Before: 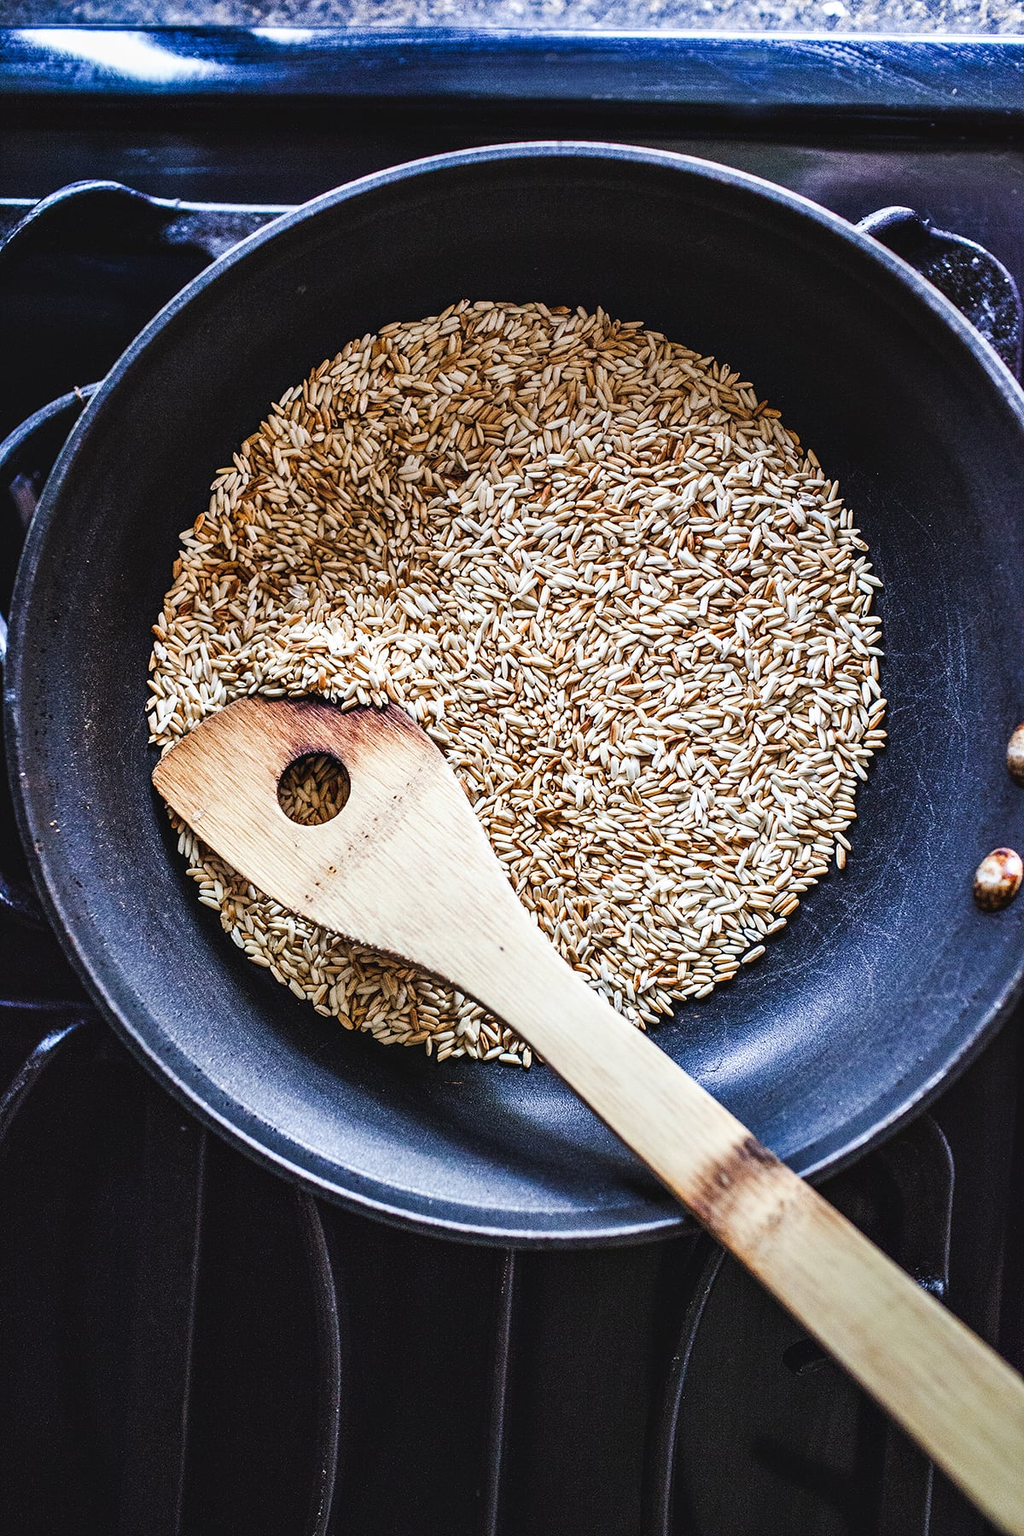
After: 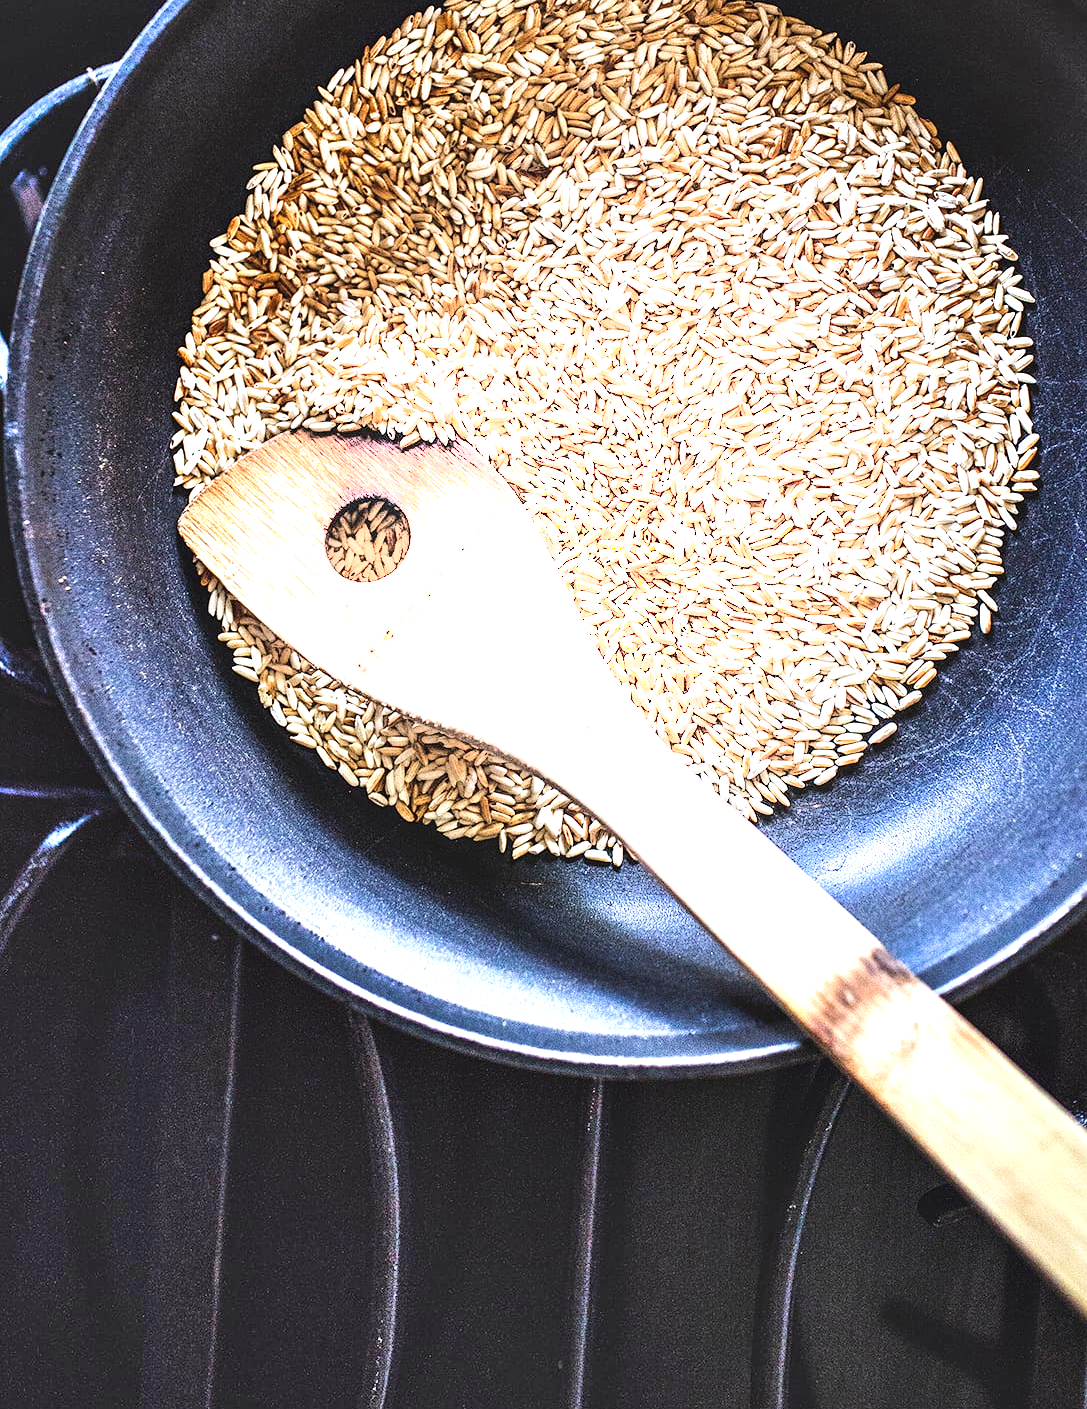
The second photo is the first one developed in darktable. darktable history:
shadows and highlights: highlights 71.46, soften with gaussian
crop: top 21.416%, right 9.413%, bottom 0.271%
exposure: black level correction 0.001, exposure 1.127 EV, compensate exposure bias true, compensate highlight preservation false
